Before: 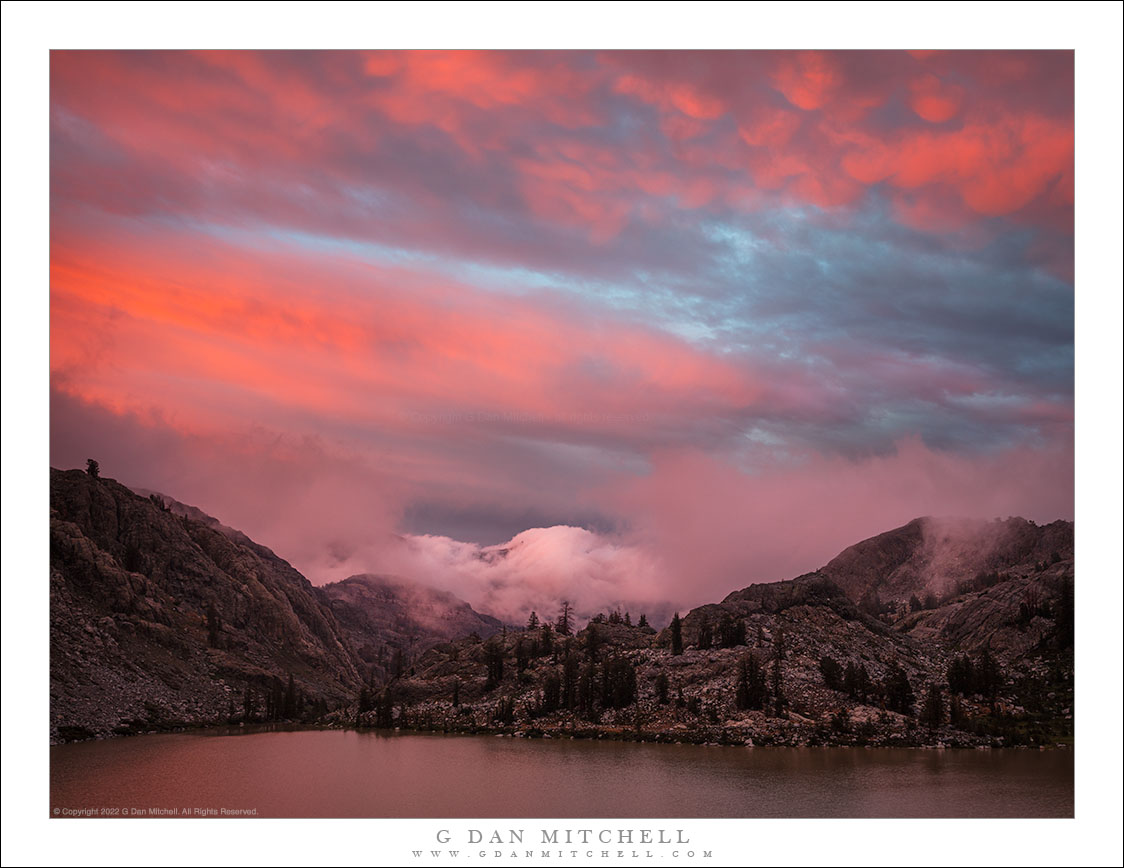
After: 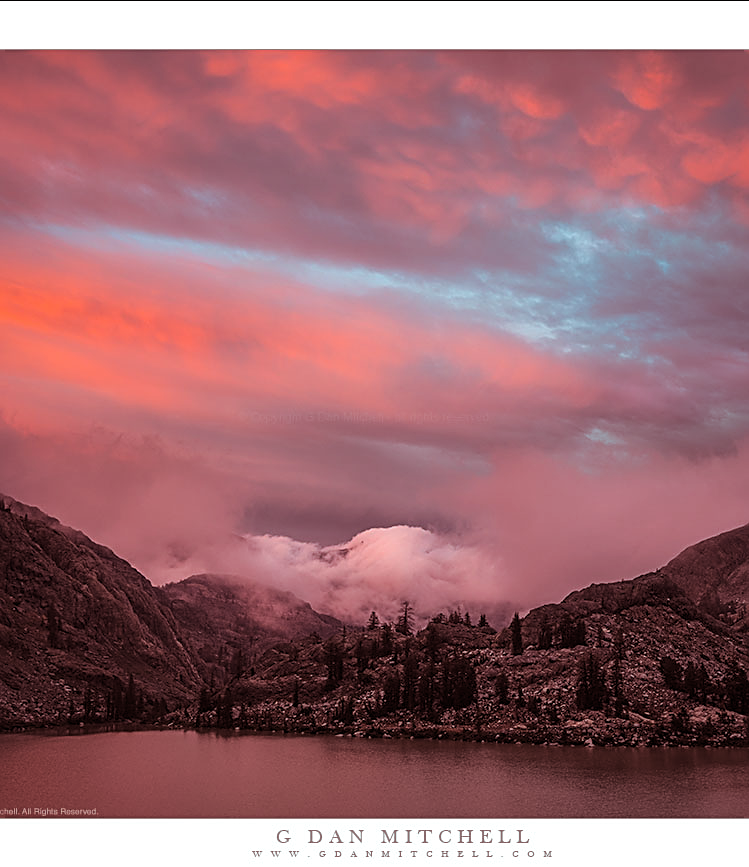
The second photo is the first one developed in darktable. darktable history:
crop and rotate: left 14.292%, right 19.041%
split-toning: highlights › hue 180°
sharpen: on, module defaults
